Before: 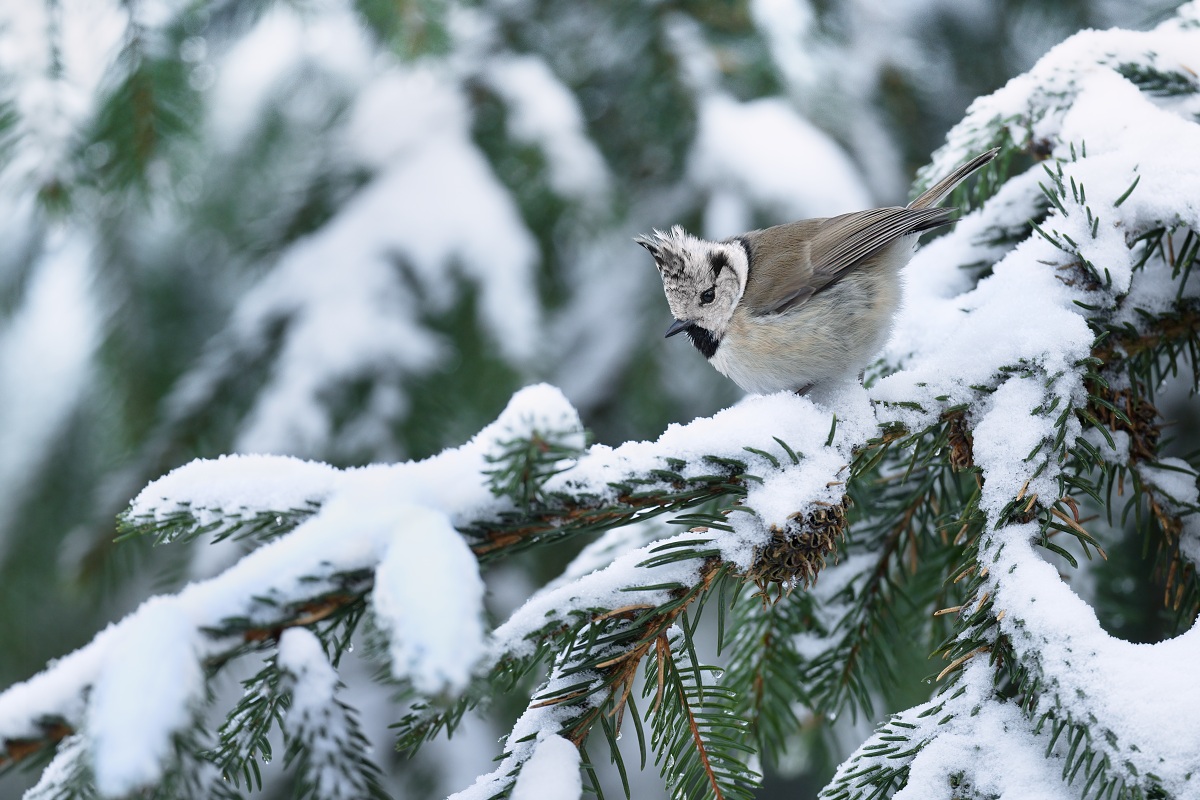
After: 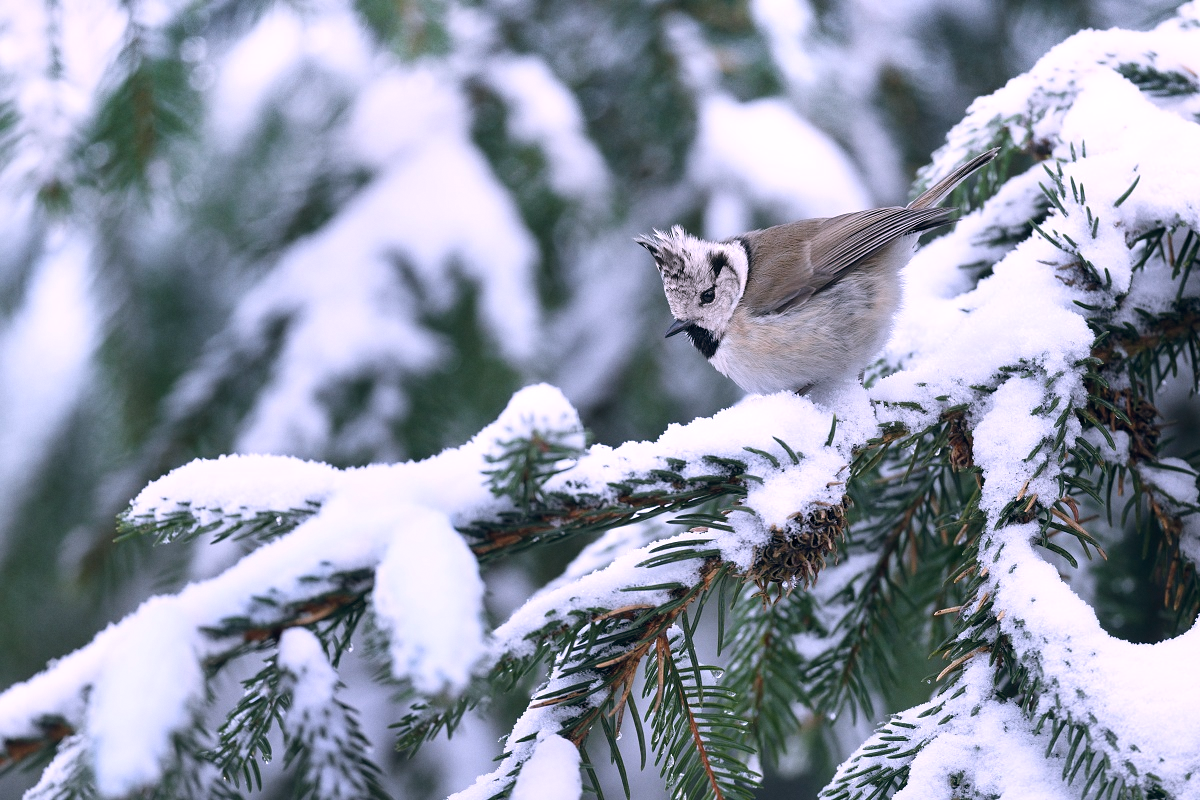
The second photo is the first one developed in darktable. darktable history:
color balance rgb: shadows lift › chroma 3.88%, shadows lift › hue 88.52°, power › hue 214.65°, global offset › chroma 0.1%, global offset › hue 252.4°, contrast 4.45%
white balance: red 1.066, blue 1.119
grain: coarseness 0.09 ISO, strength 10%
